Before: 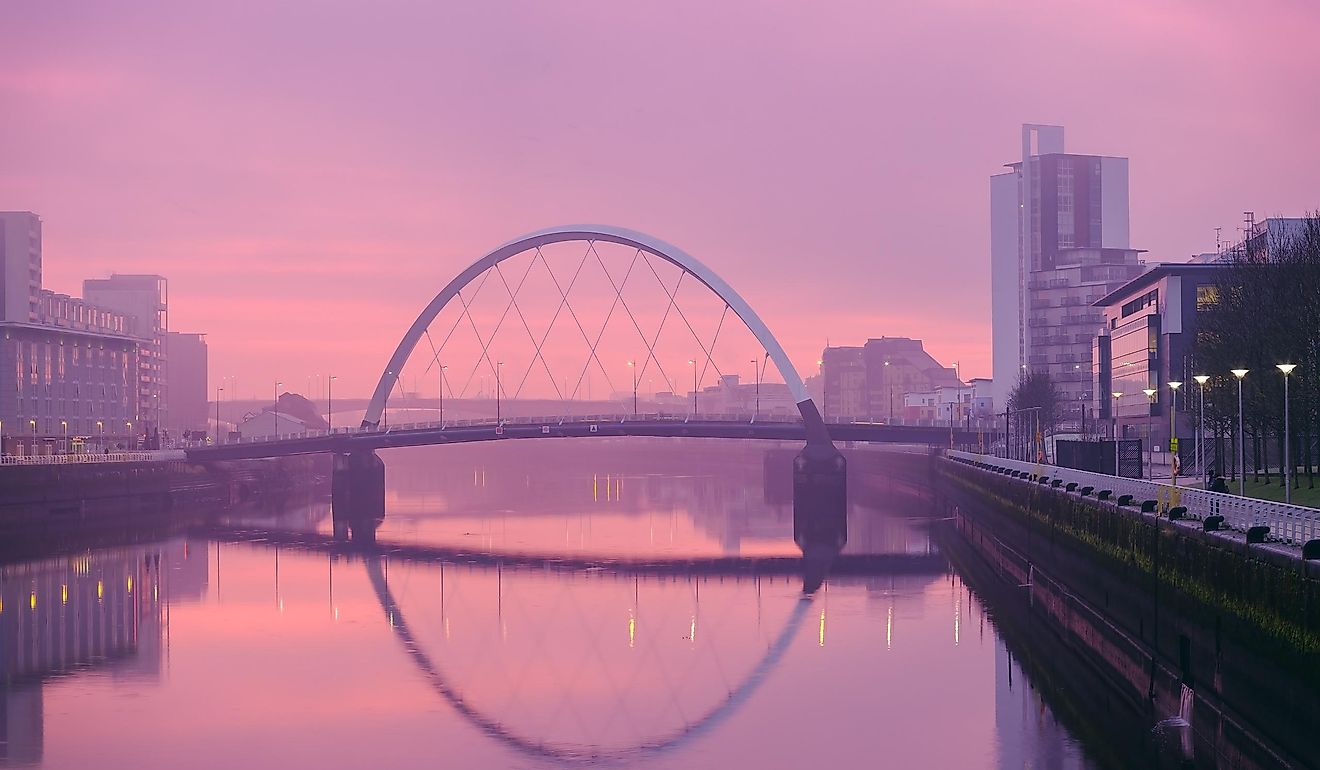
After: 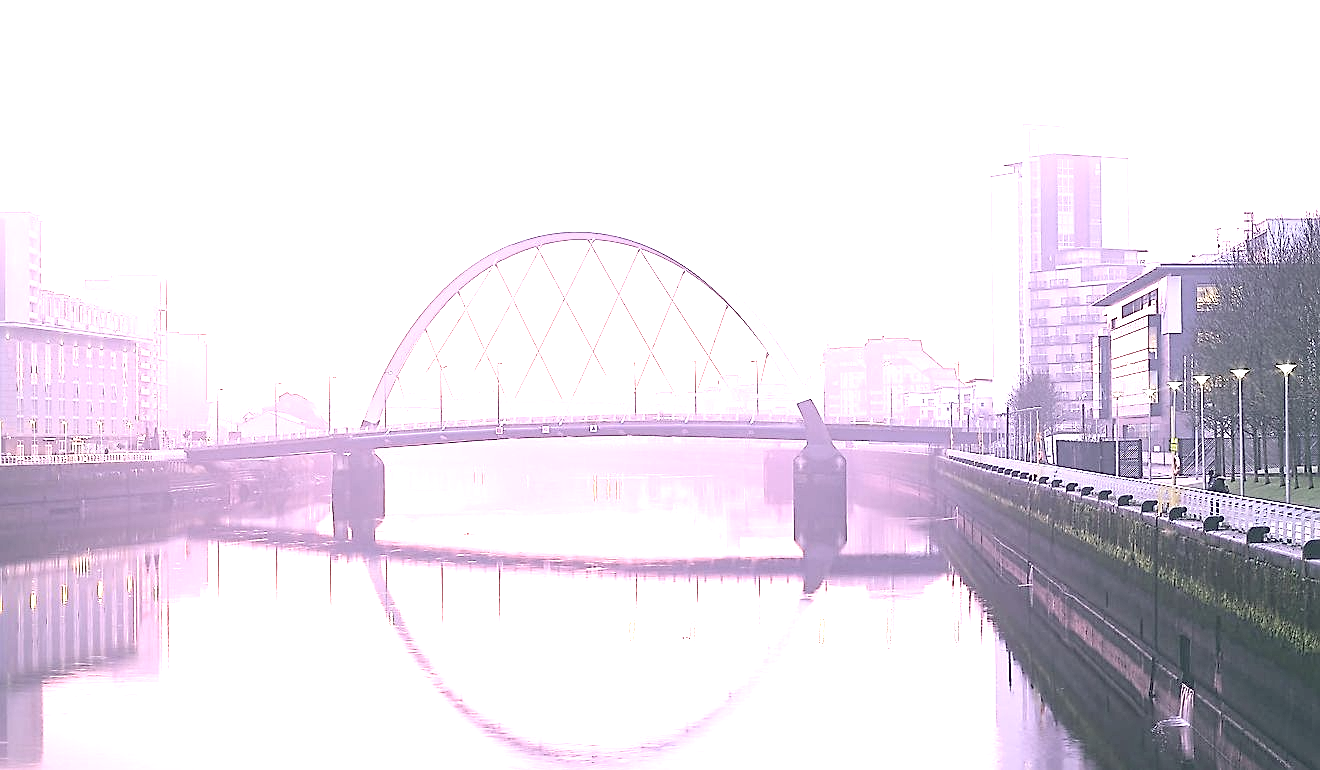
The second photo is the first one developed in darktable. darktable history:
sharpen: on, module defaults
exposure: black level correction 0, exposure 2.349 EV, compensate highlight preservation false
contrast brightness saturation: brightness 0.189, saturation -0.494
